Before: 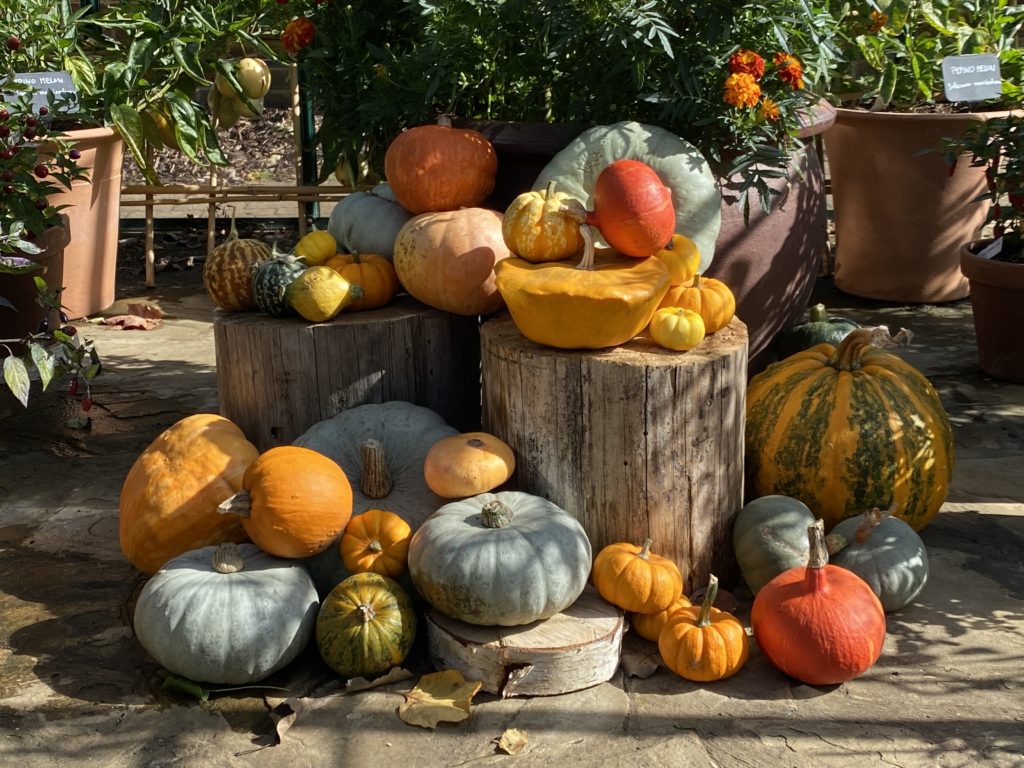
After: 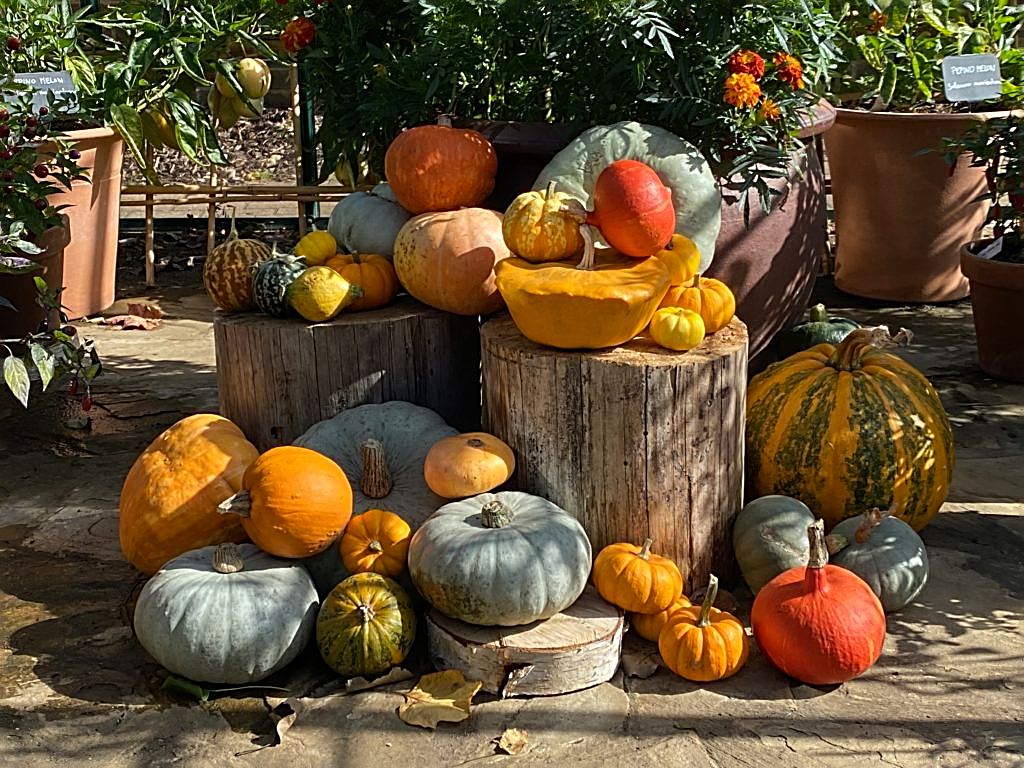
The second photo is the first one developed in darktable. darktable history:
color balance rgb: on, module defaults
sharpen: amount 0.901
